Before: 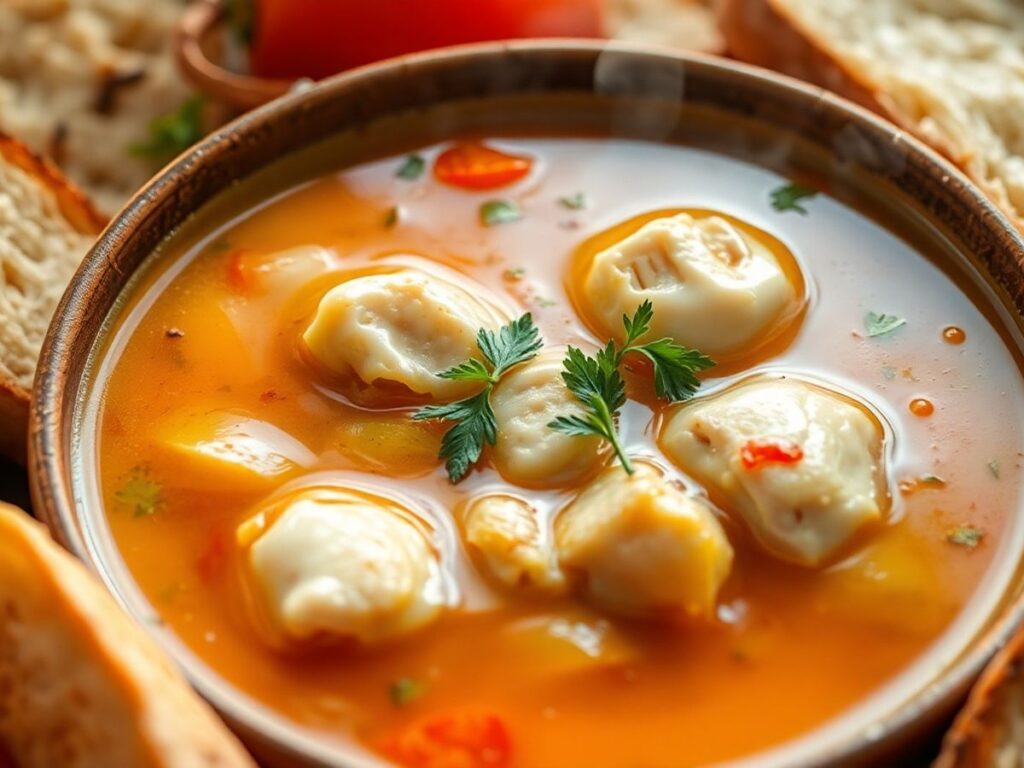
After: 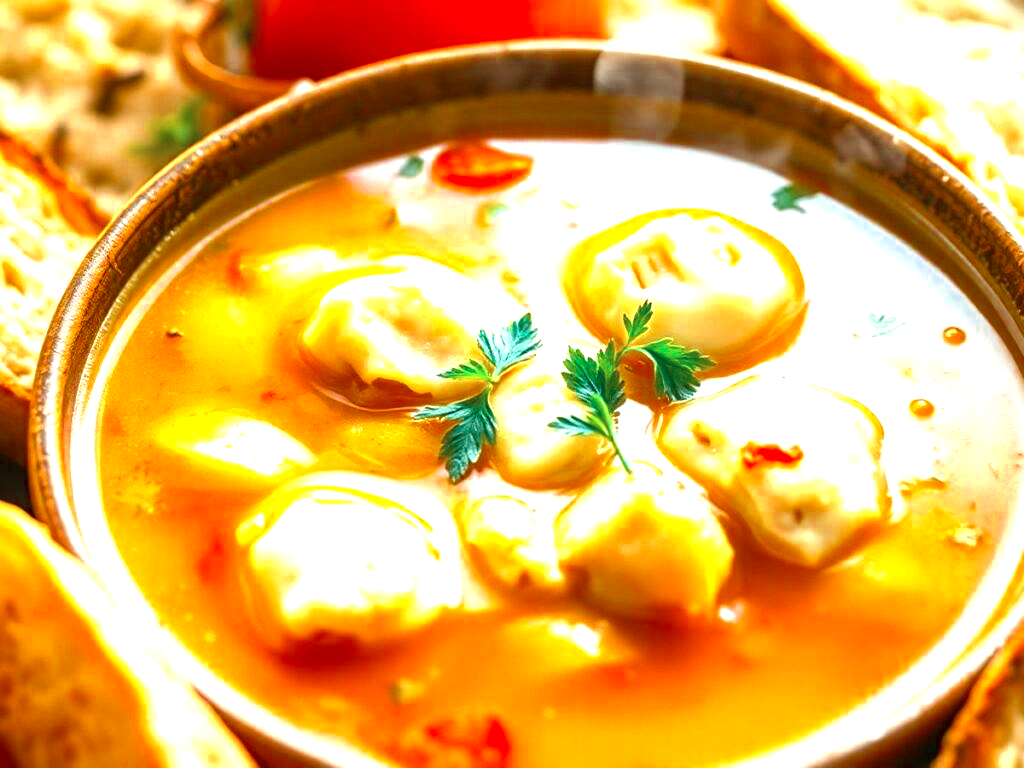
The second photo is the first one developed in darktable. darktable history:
color balance rgb: linear chroma grading › global chroma 15%, perceptual saturation grading › global saturation 30%
rotate and perspective: automatic cropping off
color zones: curves: ch0 [(0, 0.5) (0.125, 0.4) (0.25, 0.5) (0.375, 0.4) (0.5, 0.4) (0.625, 0.35) (0.75, 0.35) (0.875, 0.5)]; ch1 [(0, 0.35) (0.125, 0.45) (0.25, 0.35) (0.375, 0.35) (0.5, 0.35) (0.625, 0.35) (0.75, 0.45) (0.875, 0.35)]; ch2 [(0, 0.6) (0.125, 0.5) (0.25, 0.5) (0.375, 0.6) (0.5, 0.6) (0.625, 0.5) (0.75, 0.5) (0.875, 0.5)]
exposure: exposure 2.04 EV, compensate highlight preservation false
